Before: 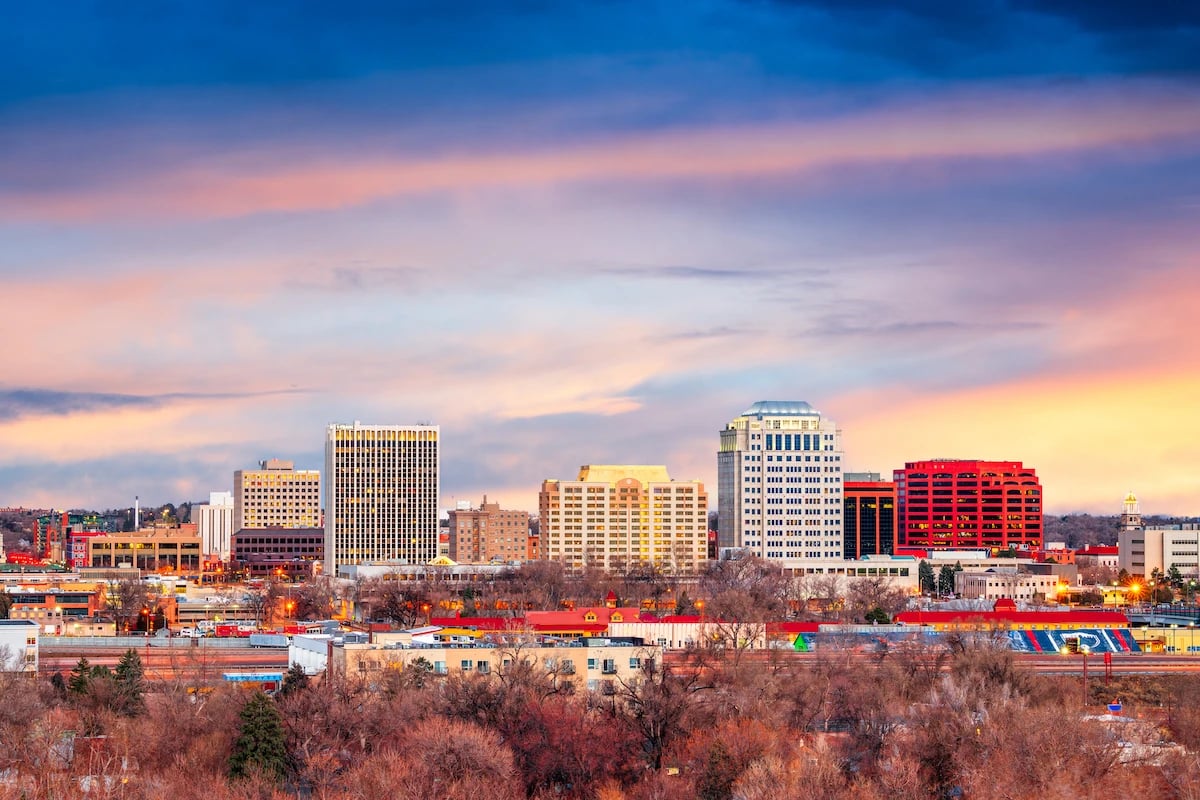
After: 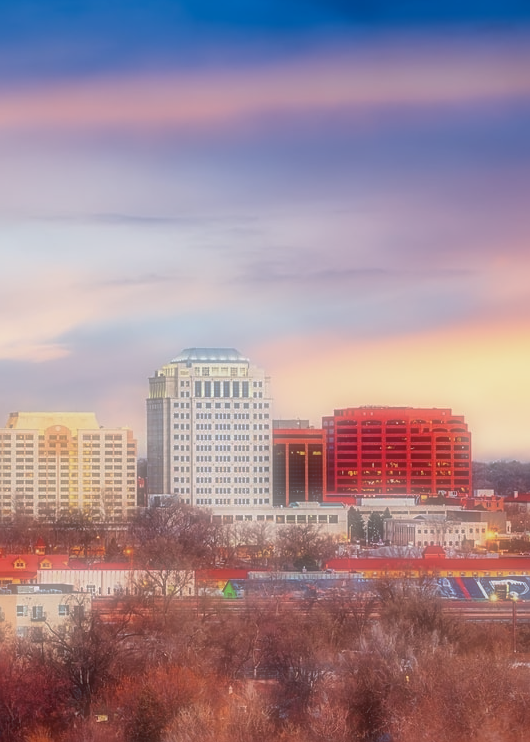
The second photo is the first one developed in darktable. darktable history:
exposure: black level correction 0.006, exposure -0.226 EV, compensate highlight preservation false
sharpen: on, module defaults
soften: on, module defaults
crop: left 47.628%, top 6.643%, right 7.874%
